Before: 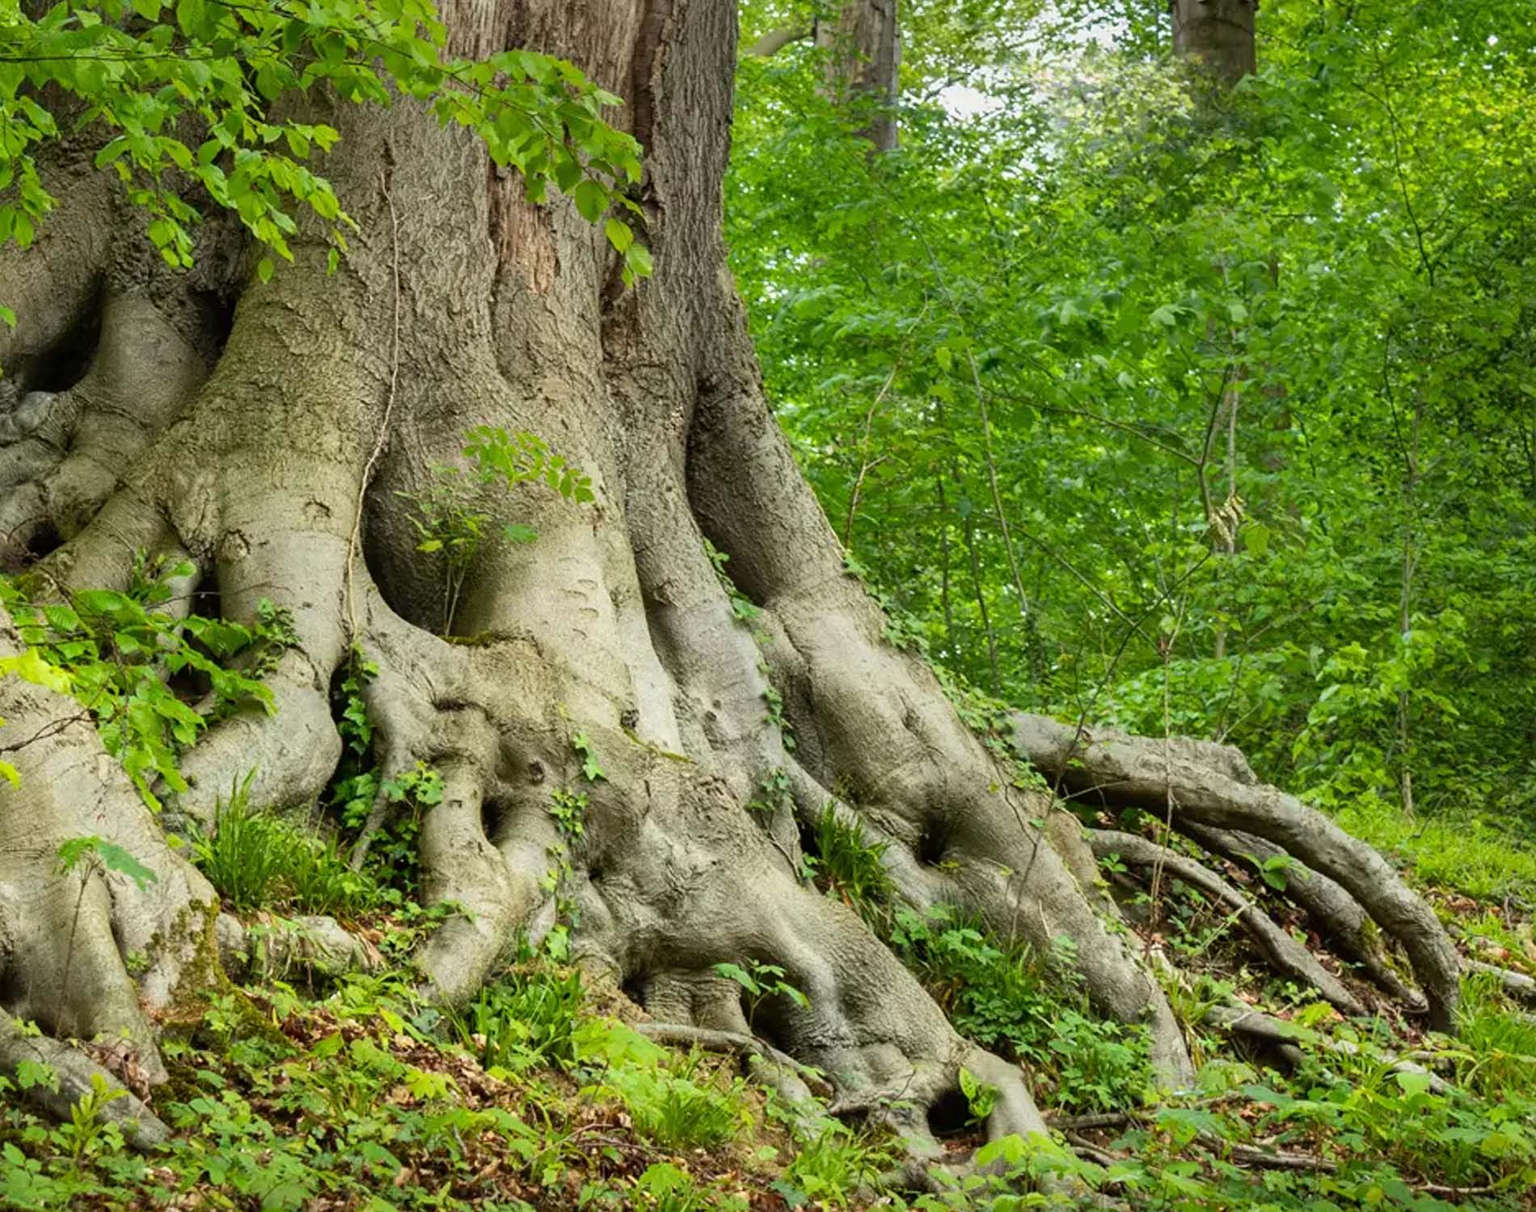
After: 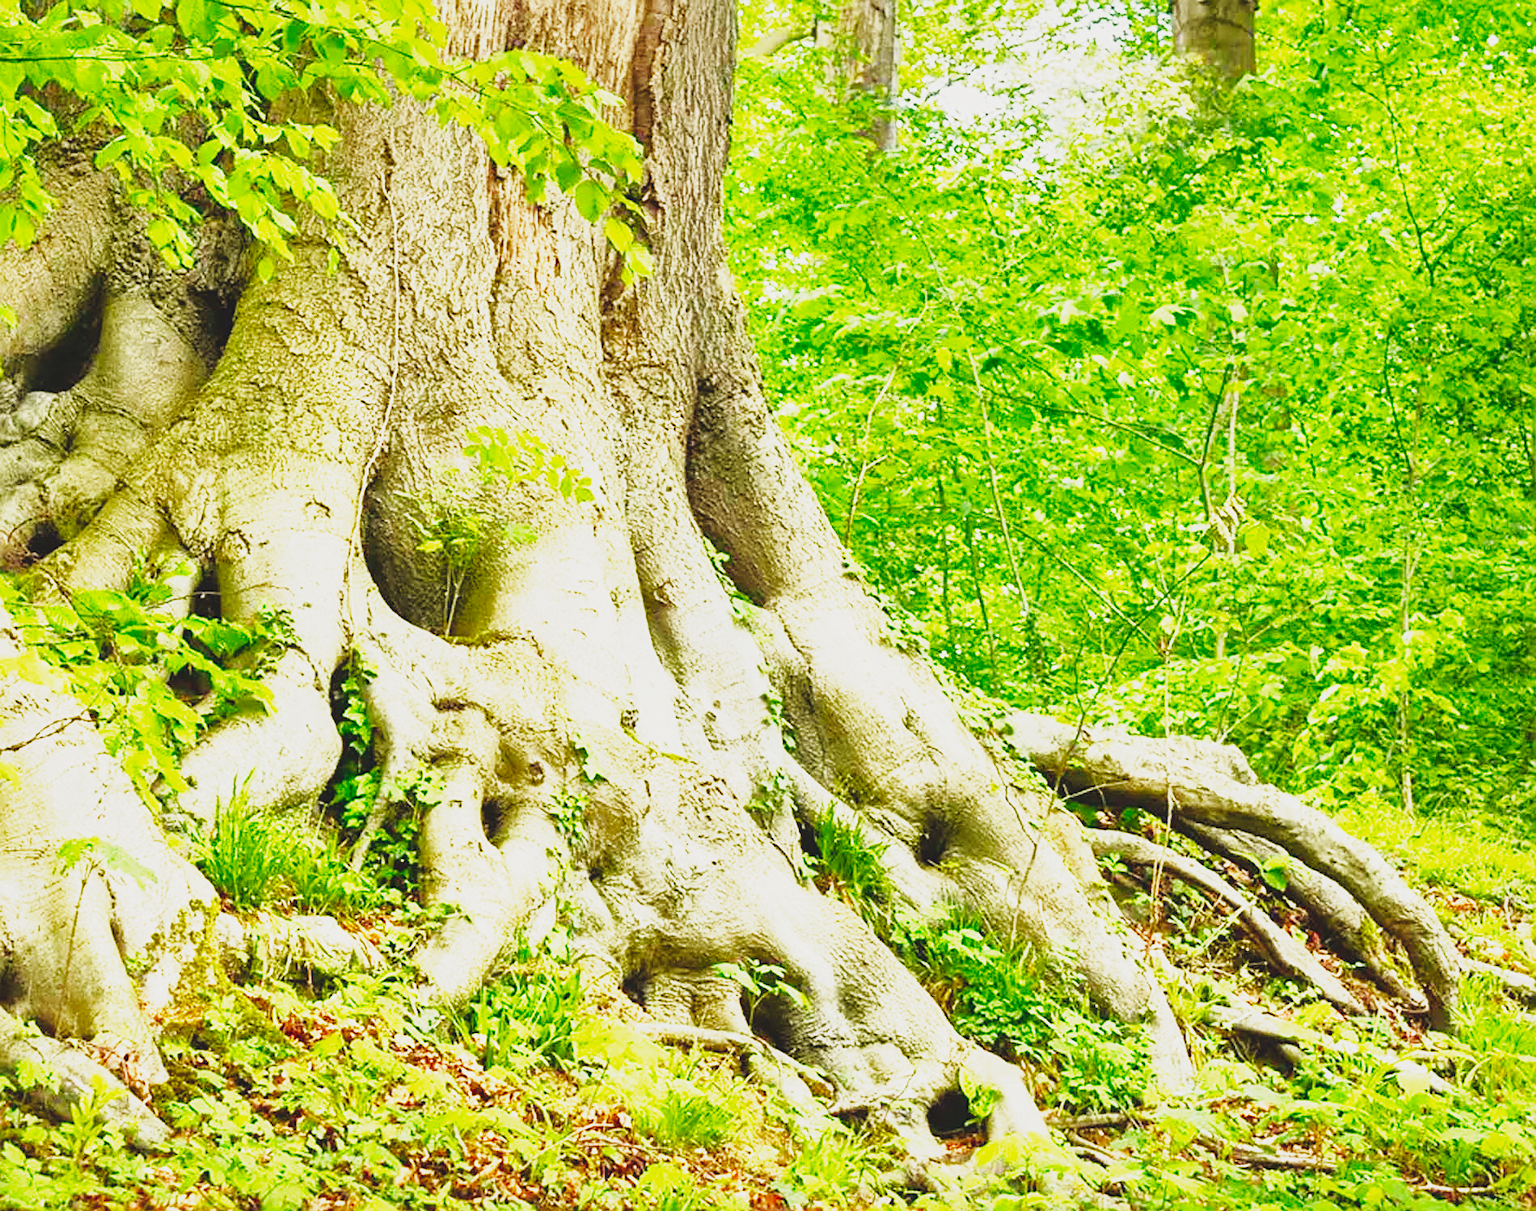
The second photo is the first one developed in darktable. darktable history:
white balance: red 1.029, blue 0.92
exposure: exposure 1 EV, compensate highlight preservation false
contrast brightness saturation: contrast -0.1, brightness 0.05, saturation 0.08
shadows and highlights: on, module defaults
sharpen: on, module defaults
base curve: curves: ch0 [(0, 0) (0.007, 0.004) (0.027, 0.03) (0.046, 0.07) (0.207, 0.54) (0.442, 0.872) (0.673, 0.972) (1, 1)], preserve colors none
